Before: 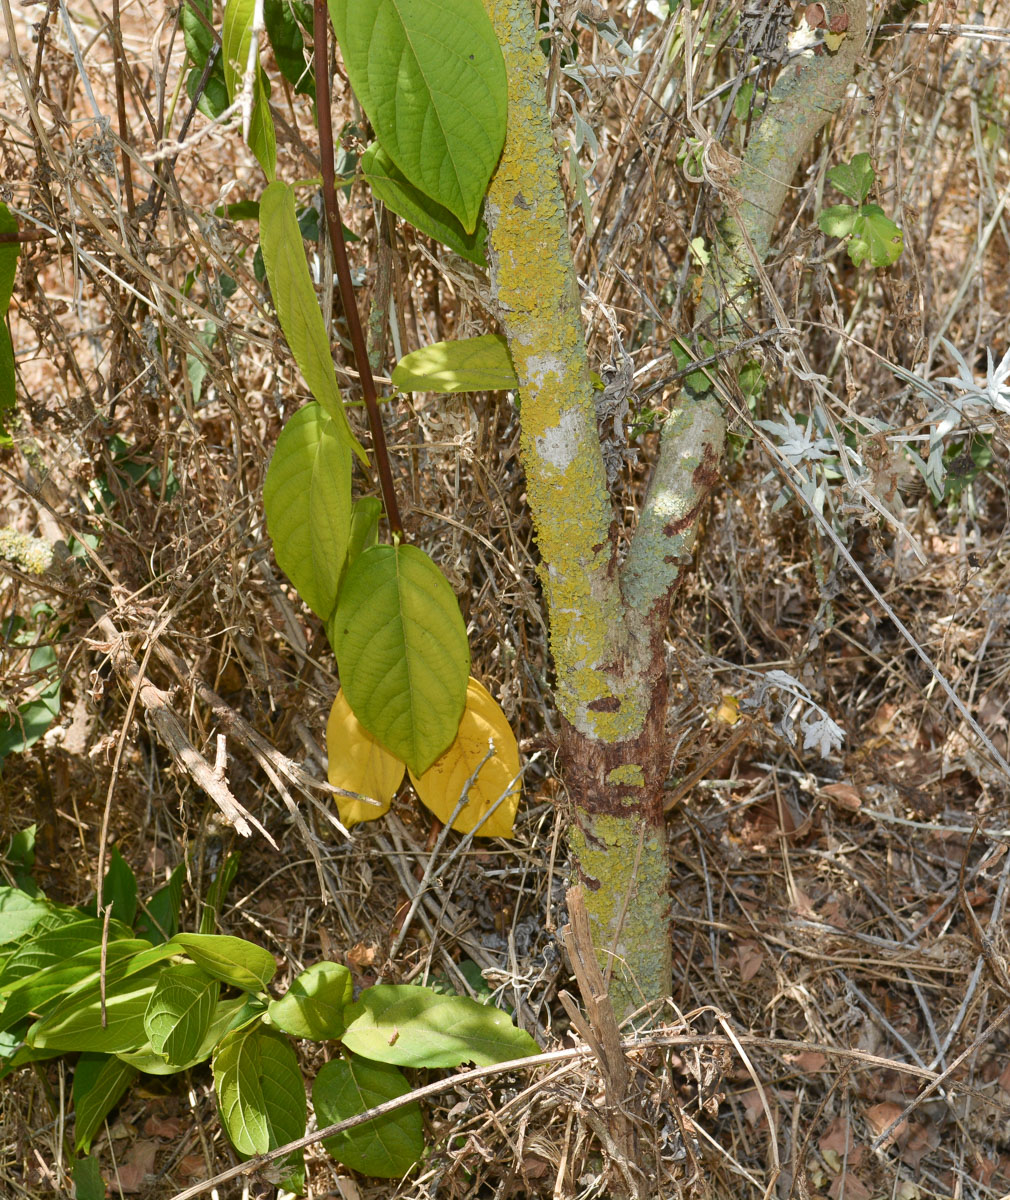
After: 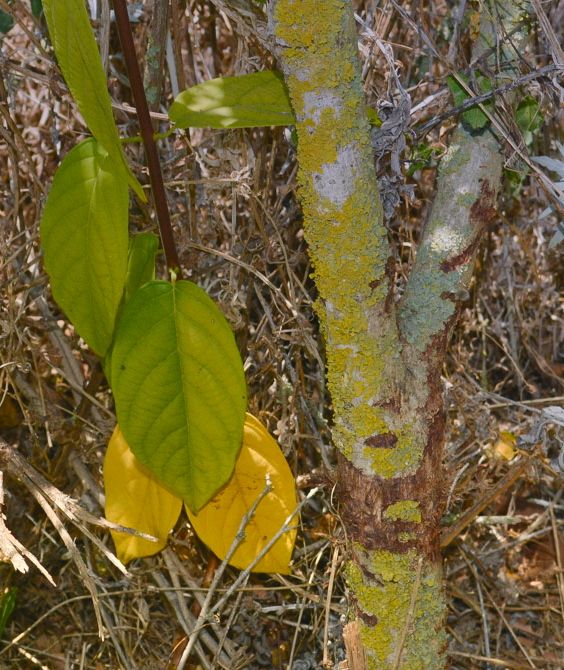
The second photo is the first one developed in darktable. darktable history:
color balance rgb: shadows lift › chroma 2%, shadows lift › hue 219.6°, power › hue 313.2°, highlights gain › chroma 3%, highlights gain › hue 75.6°, global offset › luminance 0.5%, perceptual saturation grading › global saturation 15.33%, perceptual saturation grading › highlights -19.33%, perceptual saturation grading › shadows 20%, global vibrance 20%
crop and rotate: left 22.13%, top 22.054%, right 22.026%, bottom 22.102%
graduated density: hue 238.83°, saturation 50%
